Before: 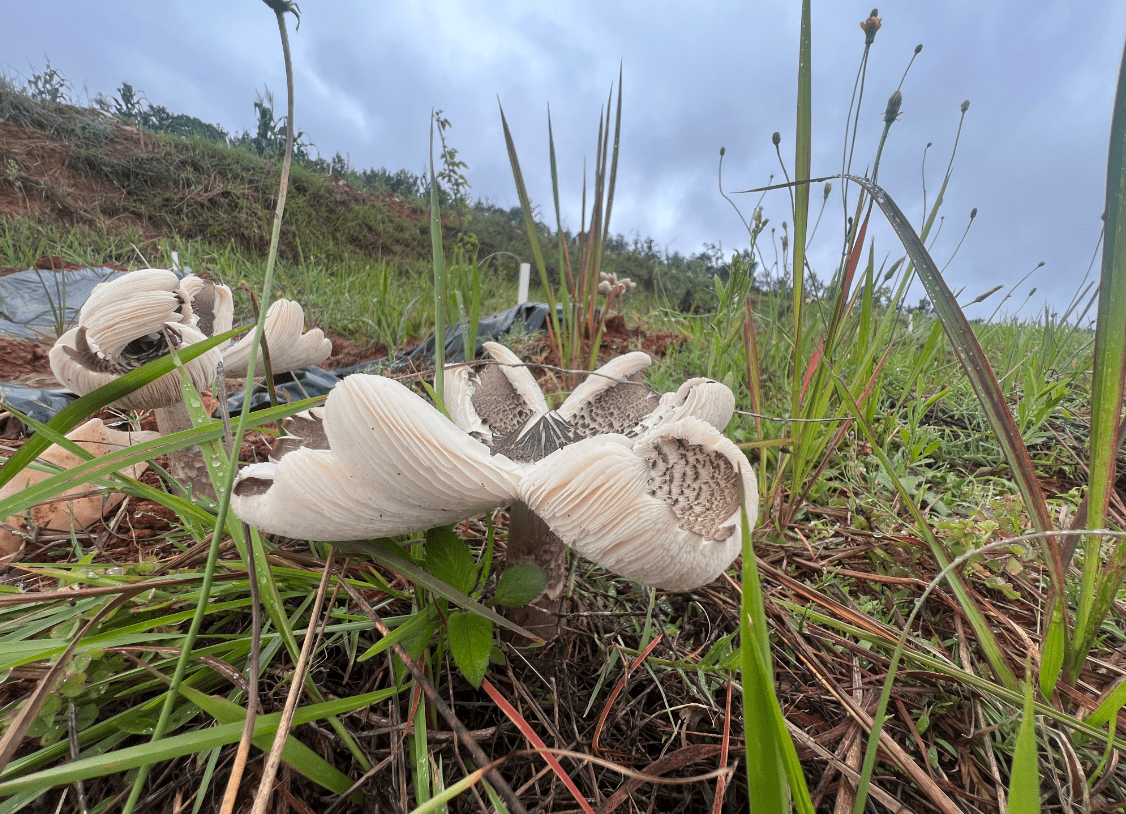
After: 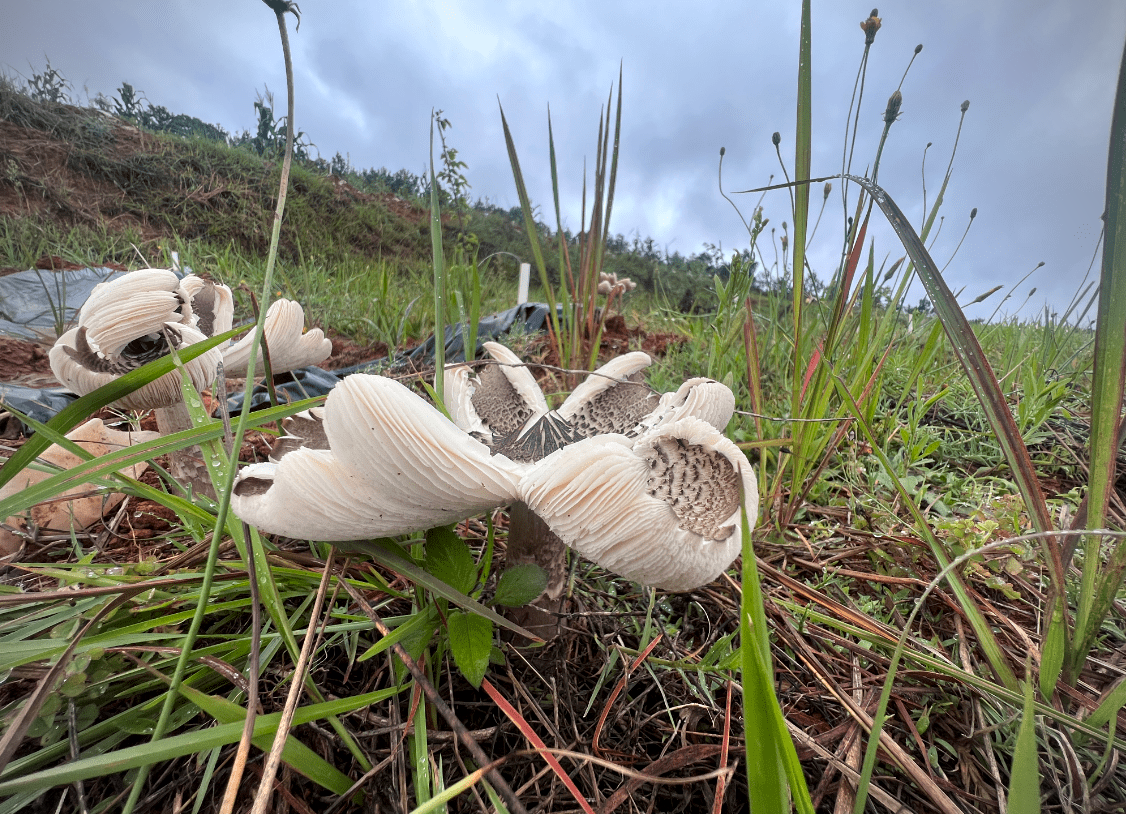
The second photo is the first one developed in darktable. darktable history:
contrast equalizer: octaves 7, y [[0.6 ×6], [0.55 ×6], [0 ×6], [0 ×6], [0 ×6]], mix 0.29
vignetting: unbound false
